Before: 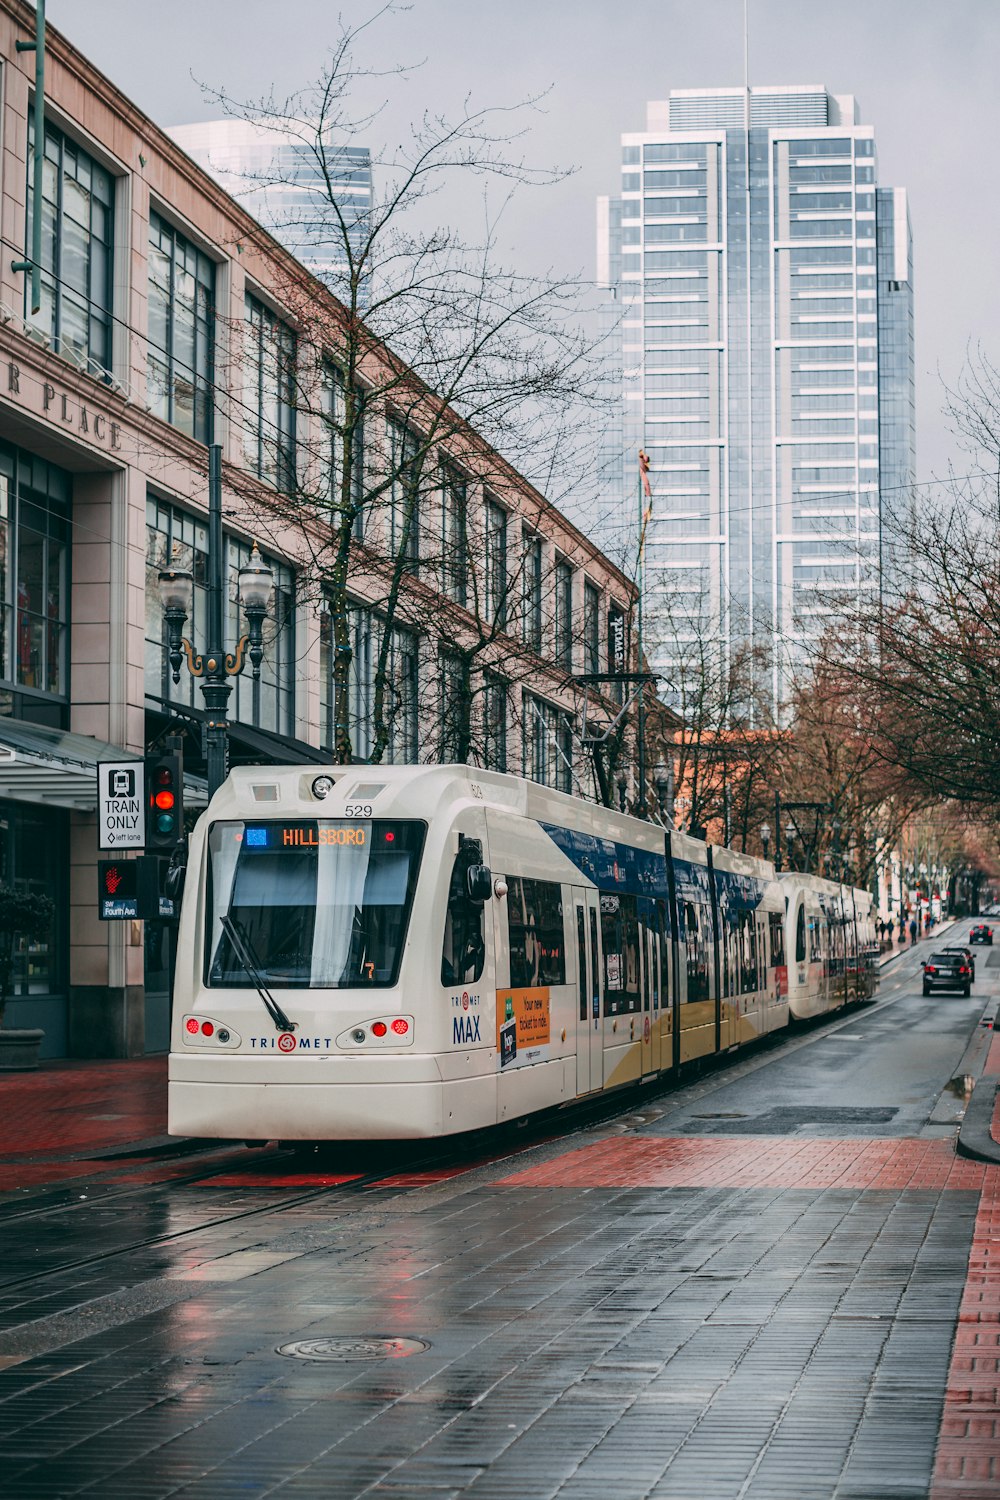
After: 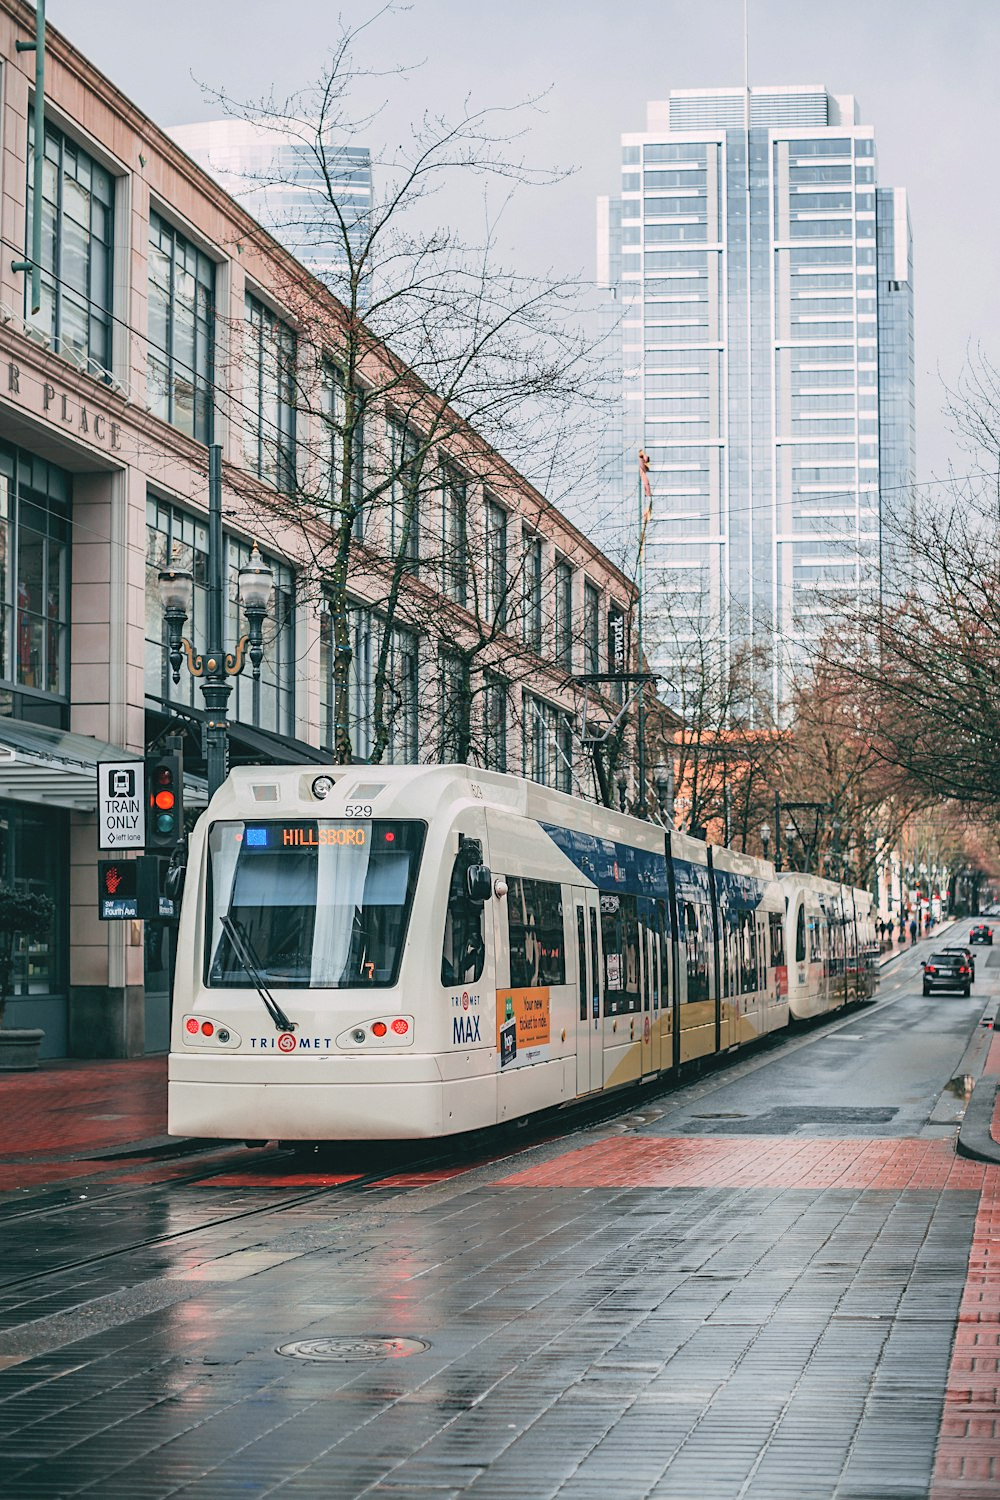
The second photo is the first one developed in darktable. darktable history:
contrast brightness saturation: brightness 0.15
sharpen: amount 0.2
